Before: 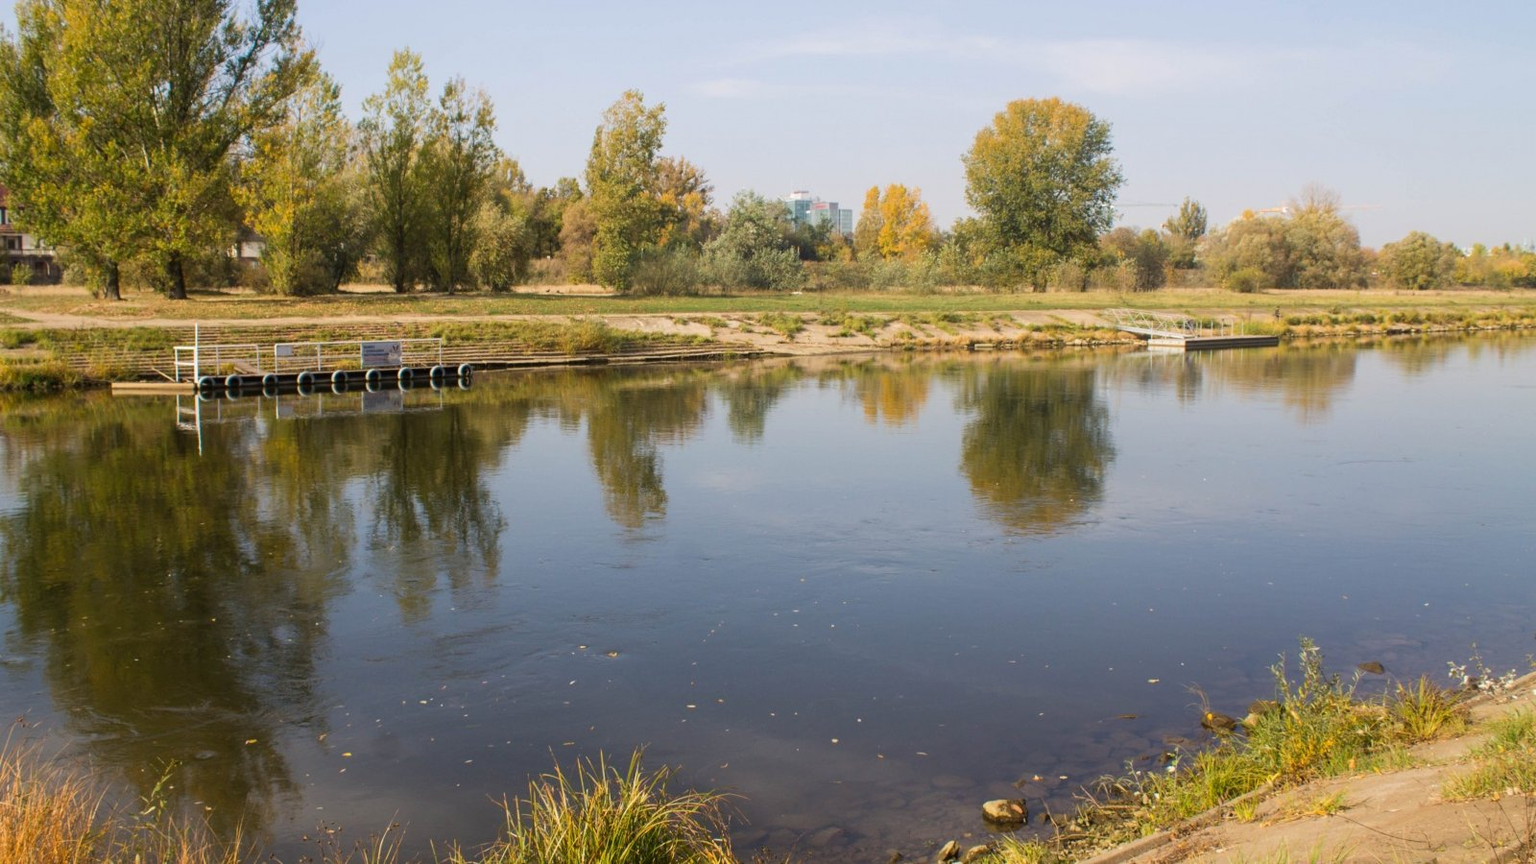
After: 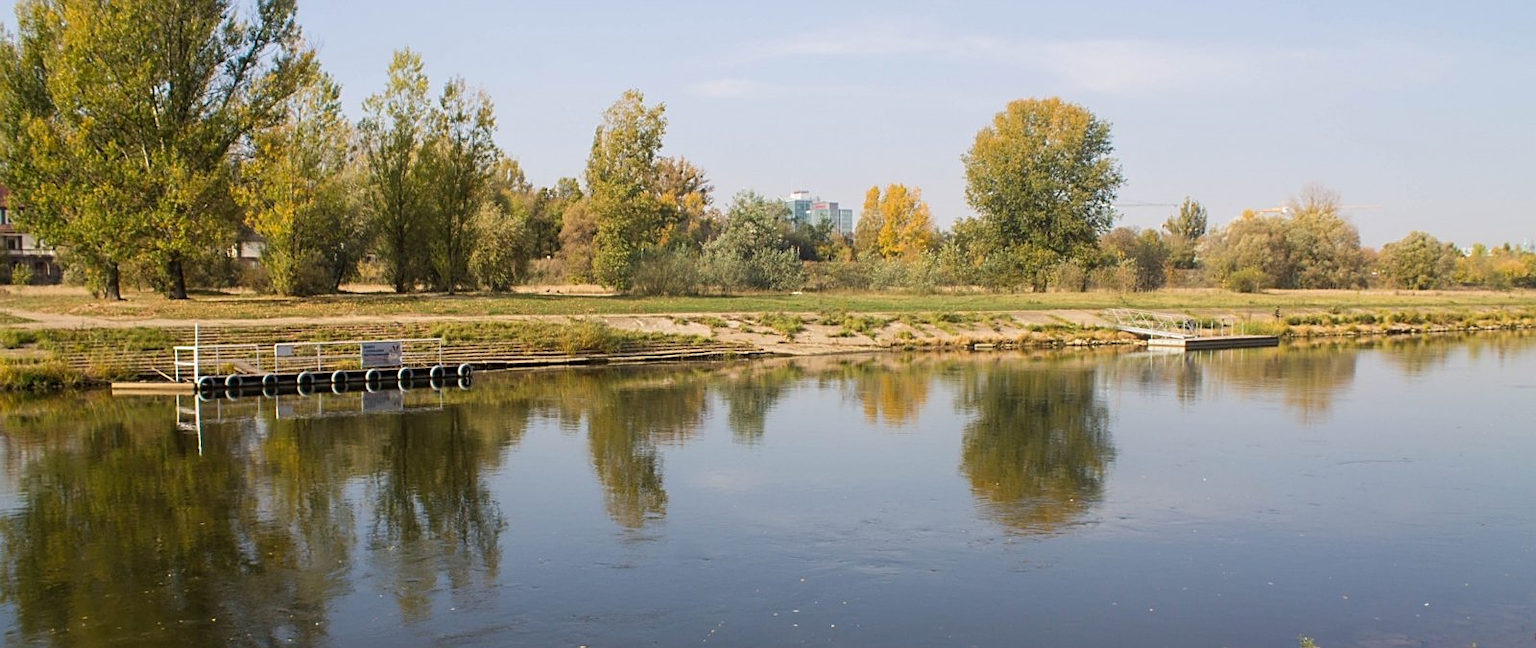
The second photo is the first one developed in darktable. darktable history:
crop: bottom 24.993%
sharpen: on, module defaults
tone equalizer: -7 EV 0.107 EV
